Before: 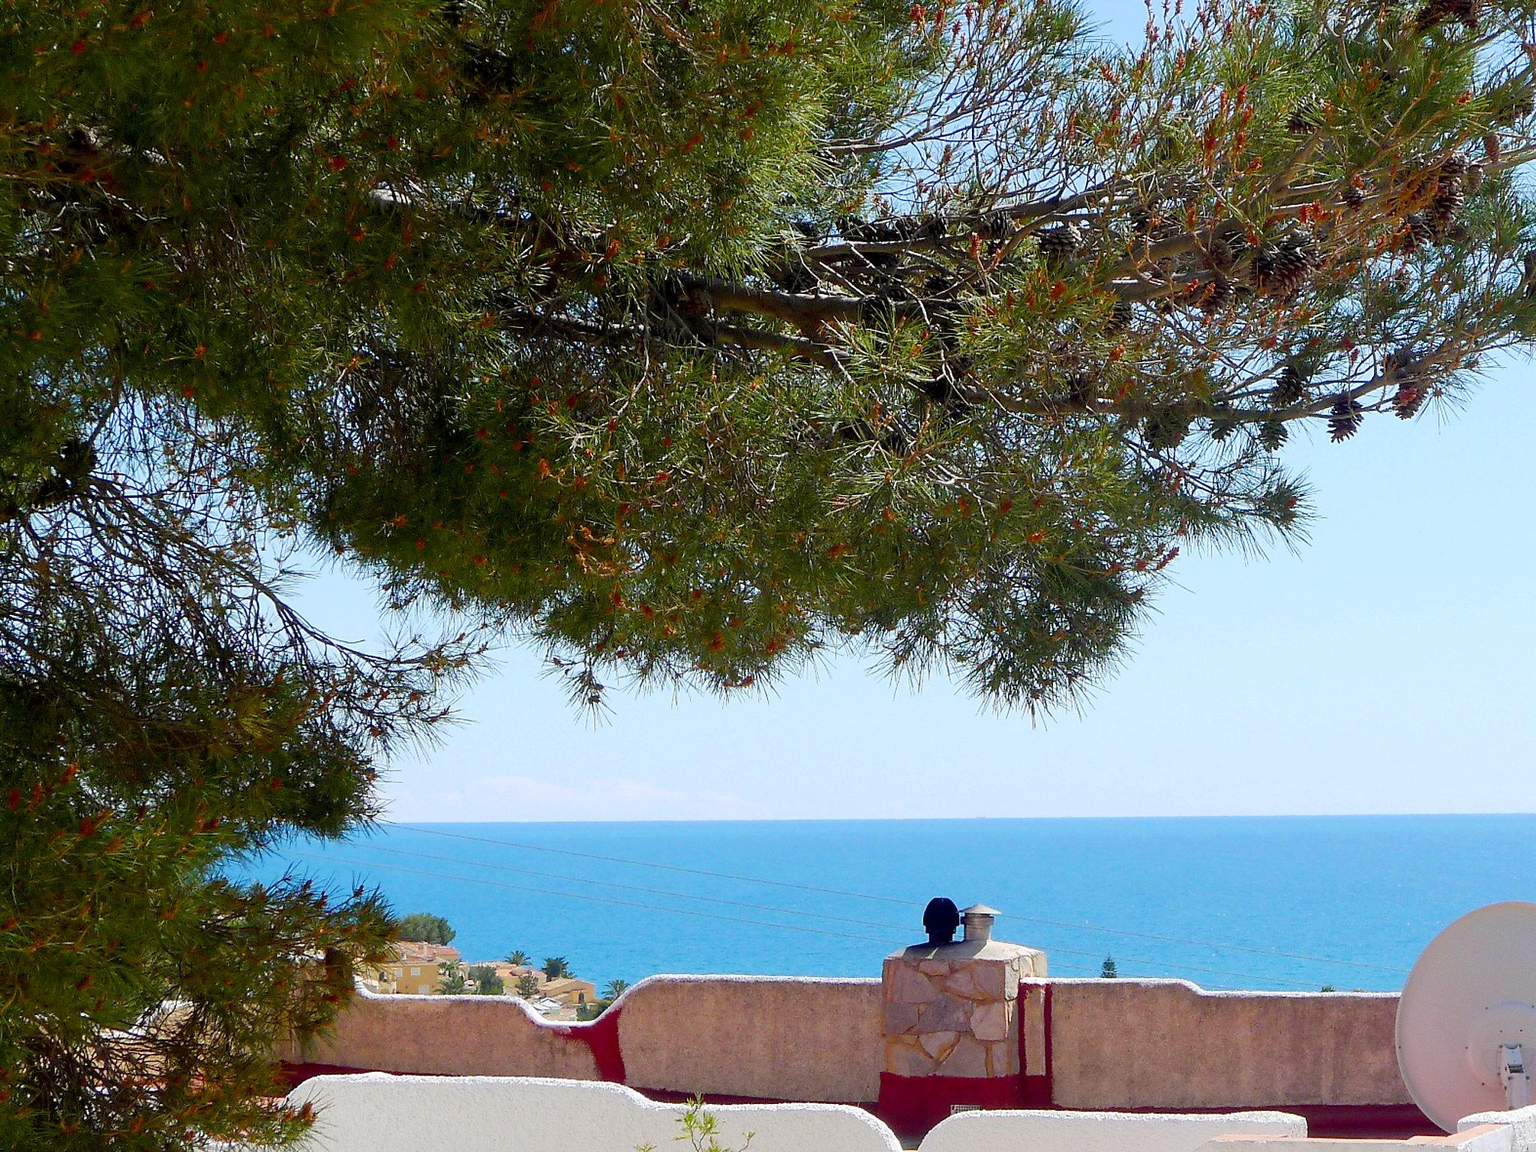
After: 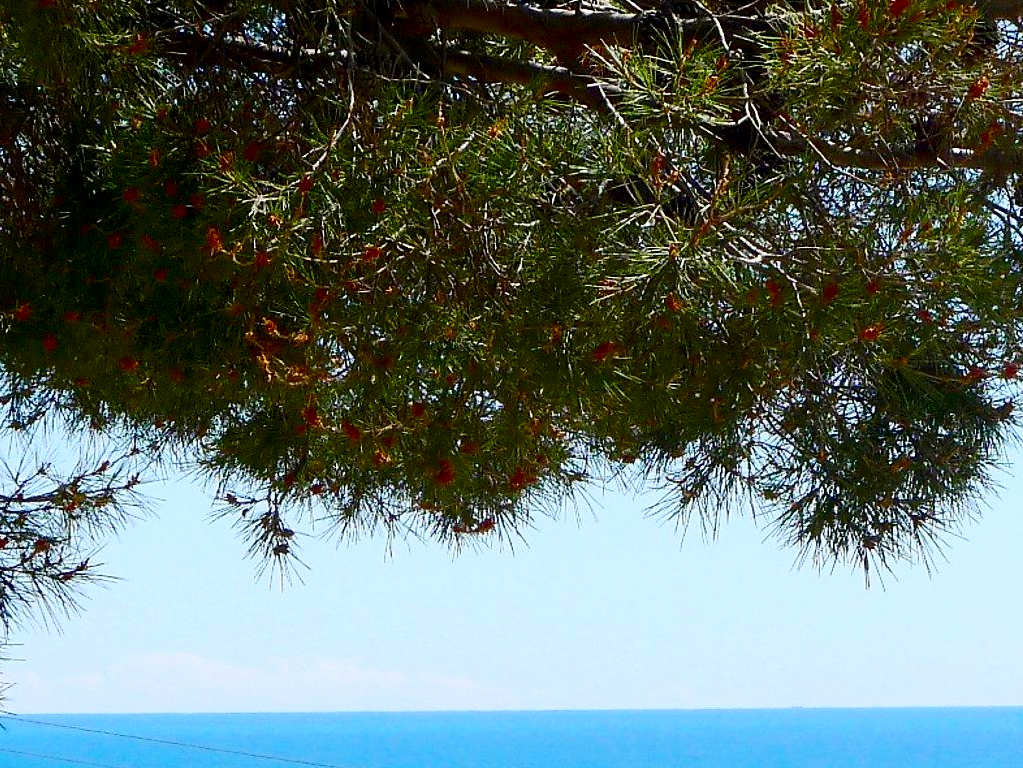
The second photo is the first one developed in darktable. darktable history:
crop: left 25%, top 25%, right 25%, bottom 25%
contrast brightness saturation: contrast 0.19, brightness -0.11, saturation 0.21
